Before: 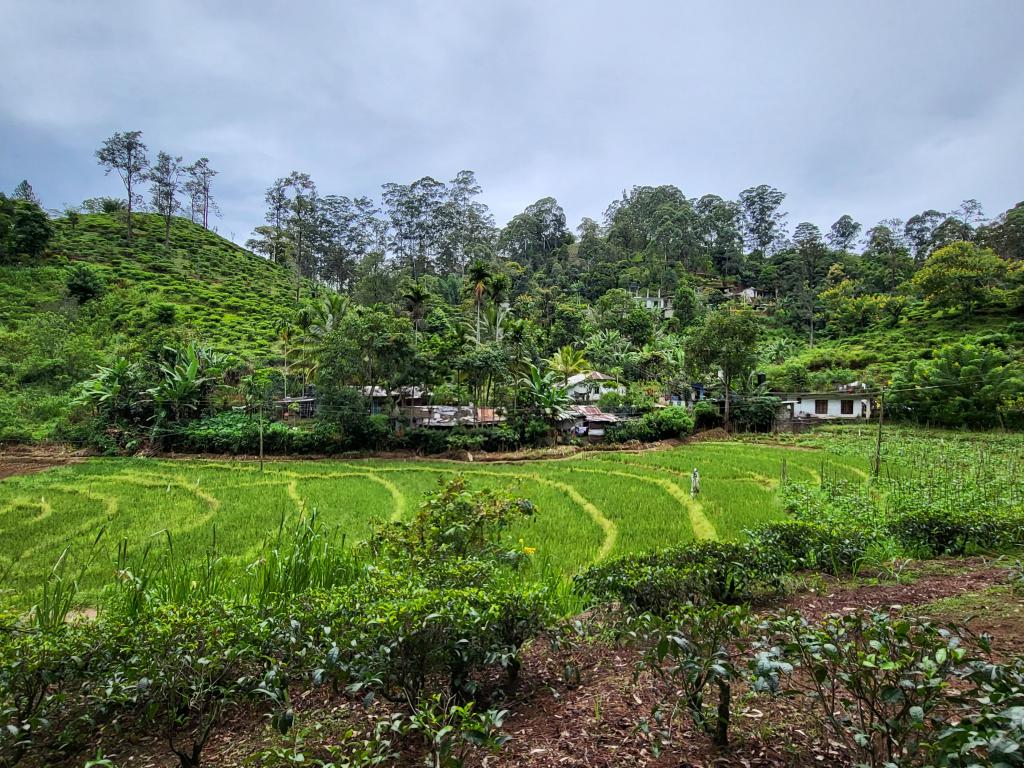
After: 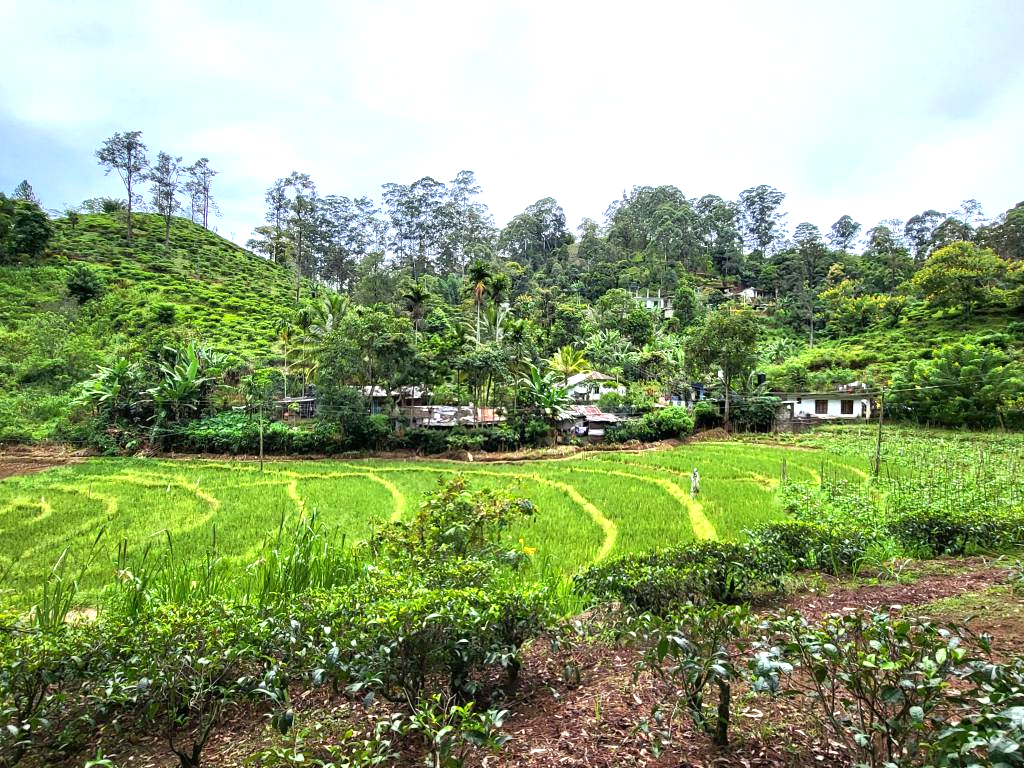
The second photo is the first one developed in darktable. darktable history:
exposure: exposure 0.946 EV, compensate exposure bias true, compensate highlight preservation false
